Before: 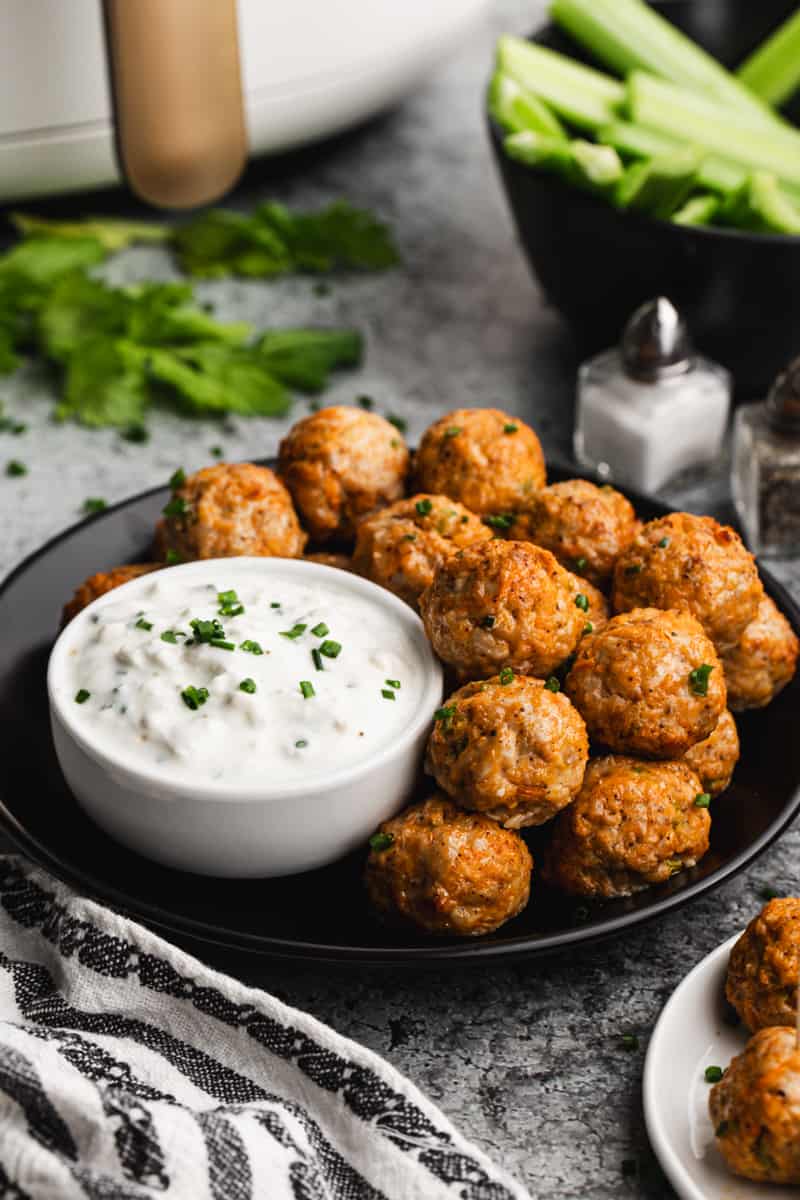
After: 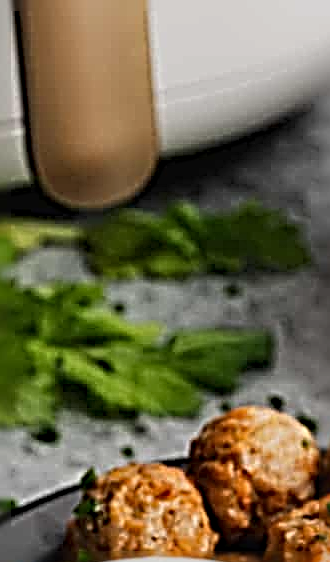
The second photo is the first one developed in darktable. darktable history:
exposure: exposure -0.385 EV, compensate highlight preservation false
crop and rotate: left 11.141%, top 0.074%, right 47.508%, bottom 53.01%
sharpen: radius 4.016, amount 1.991
